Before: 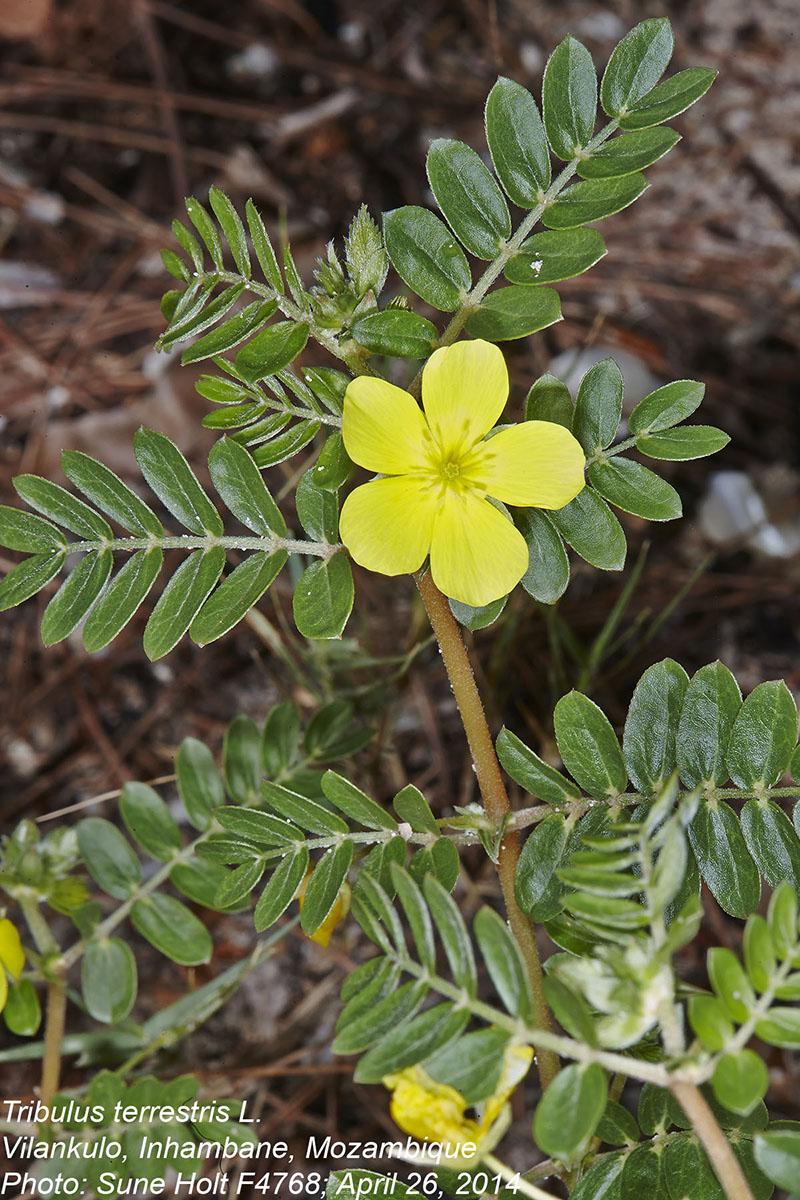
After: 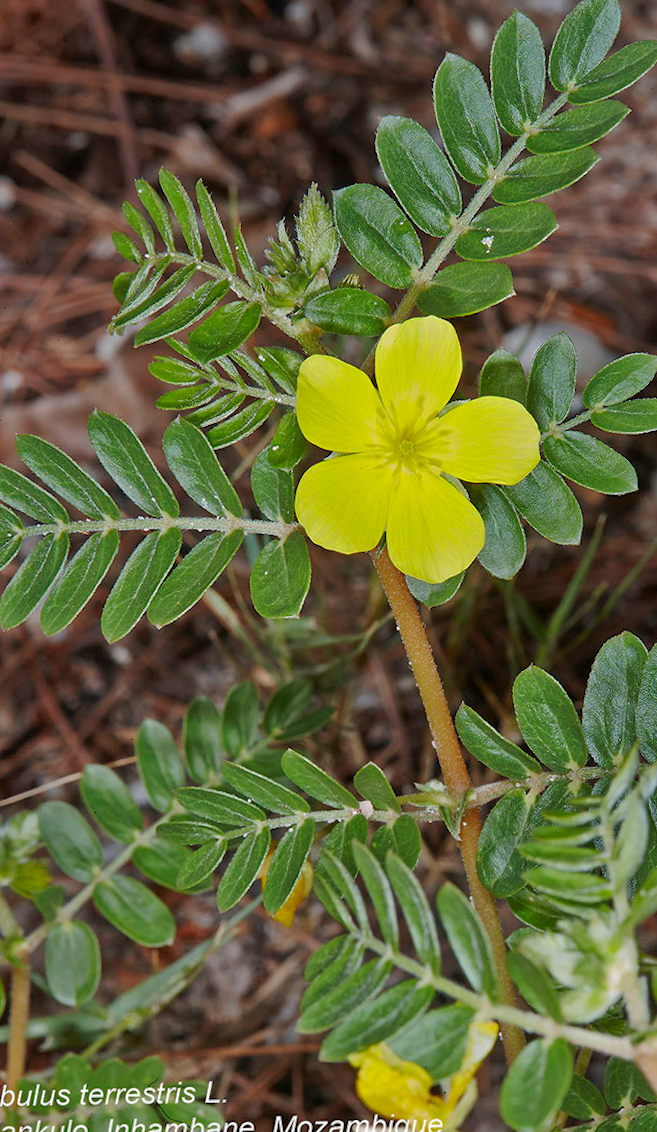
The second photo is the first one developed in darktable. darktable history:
crop and rotate: angle 1°, left 4.281%, top 0.642%, right 11.383%, bottom 2.486%
shadows and highlights: highlights -60
